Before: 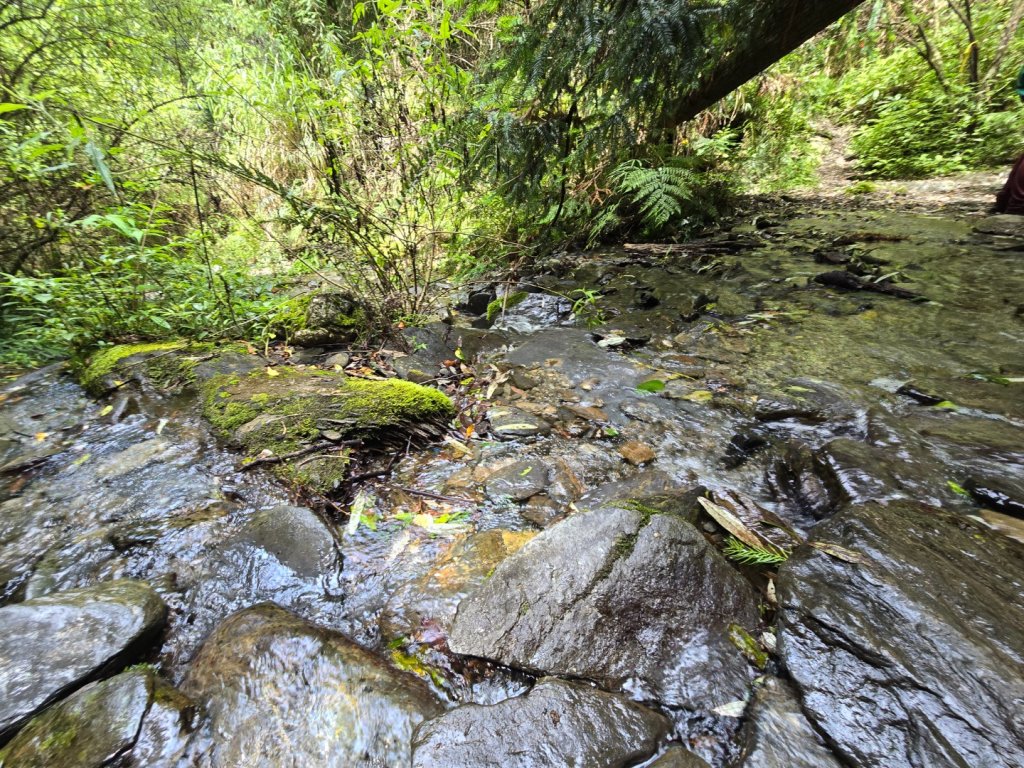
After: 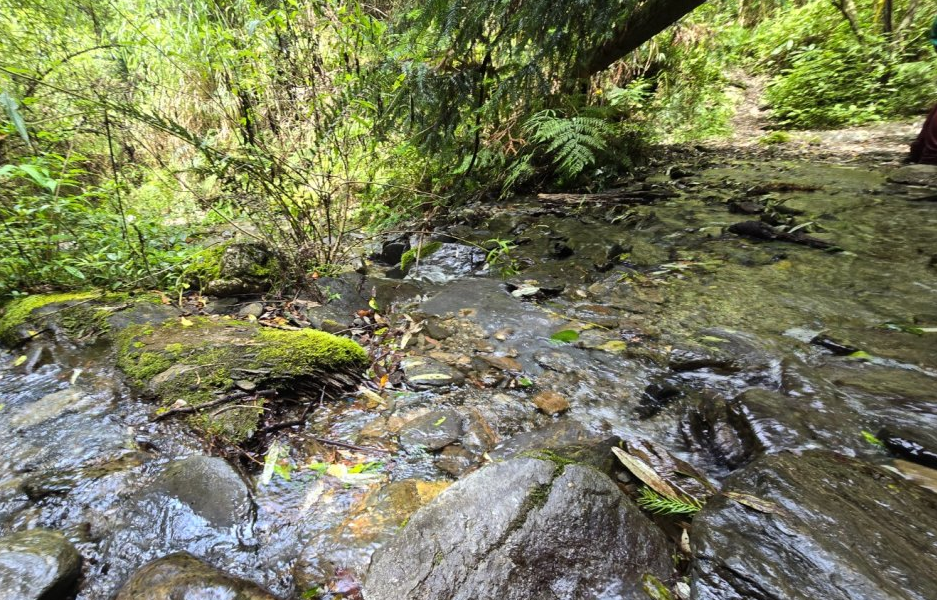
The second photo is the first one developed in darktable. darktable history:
tone equalizer: on, module defaults
crop: left 8.483%, top 6.532%, bottom 15.334%
